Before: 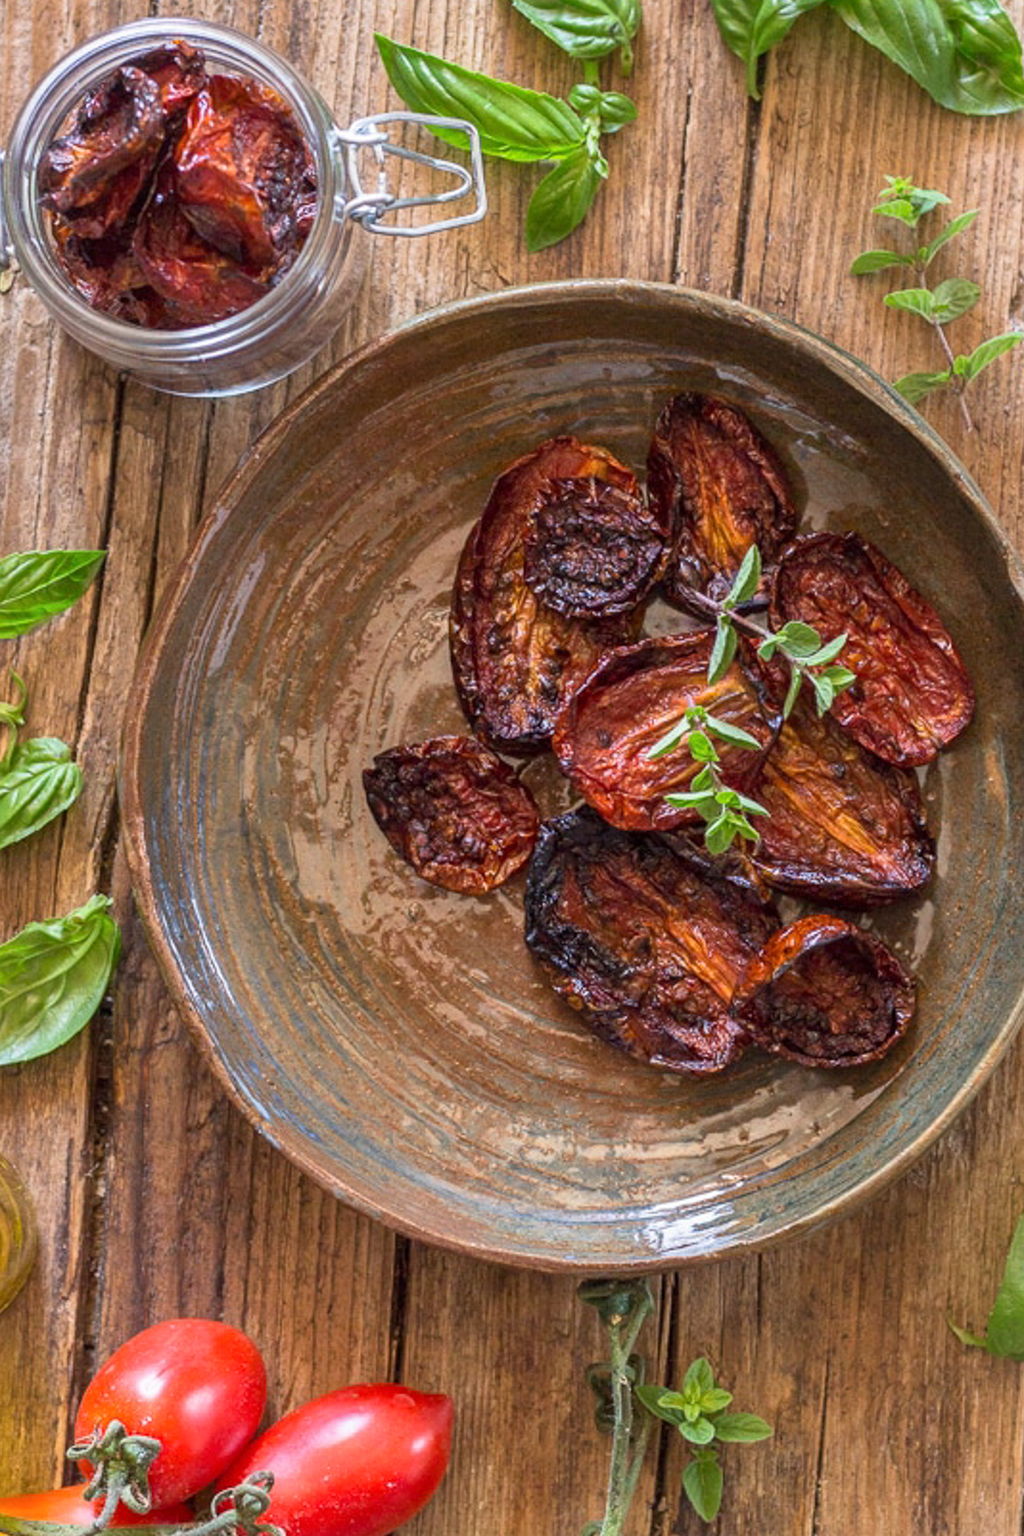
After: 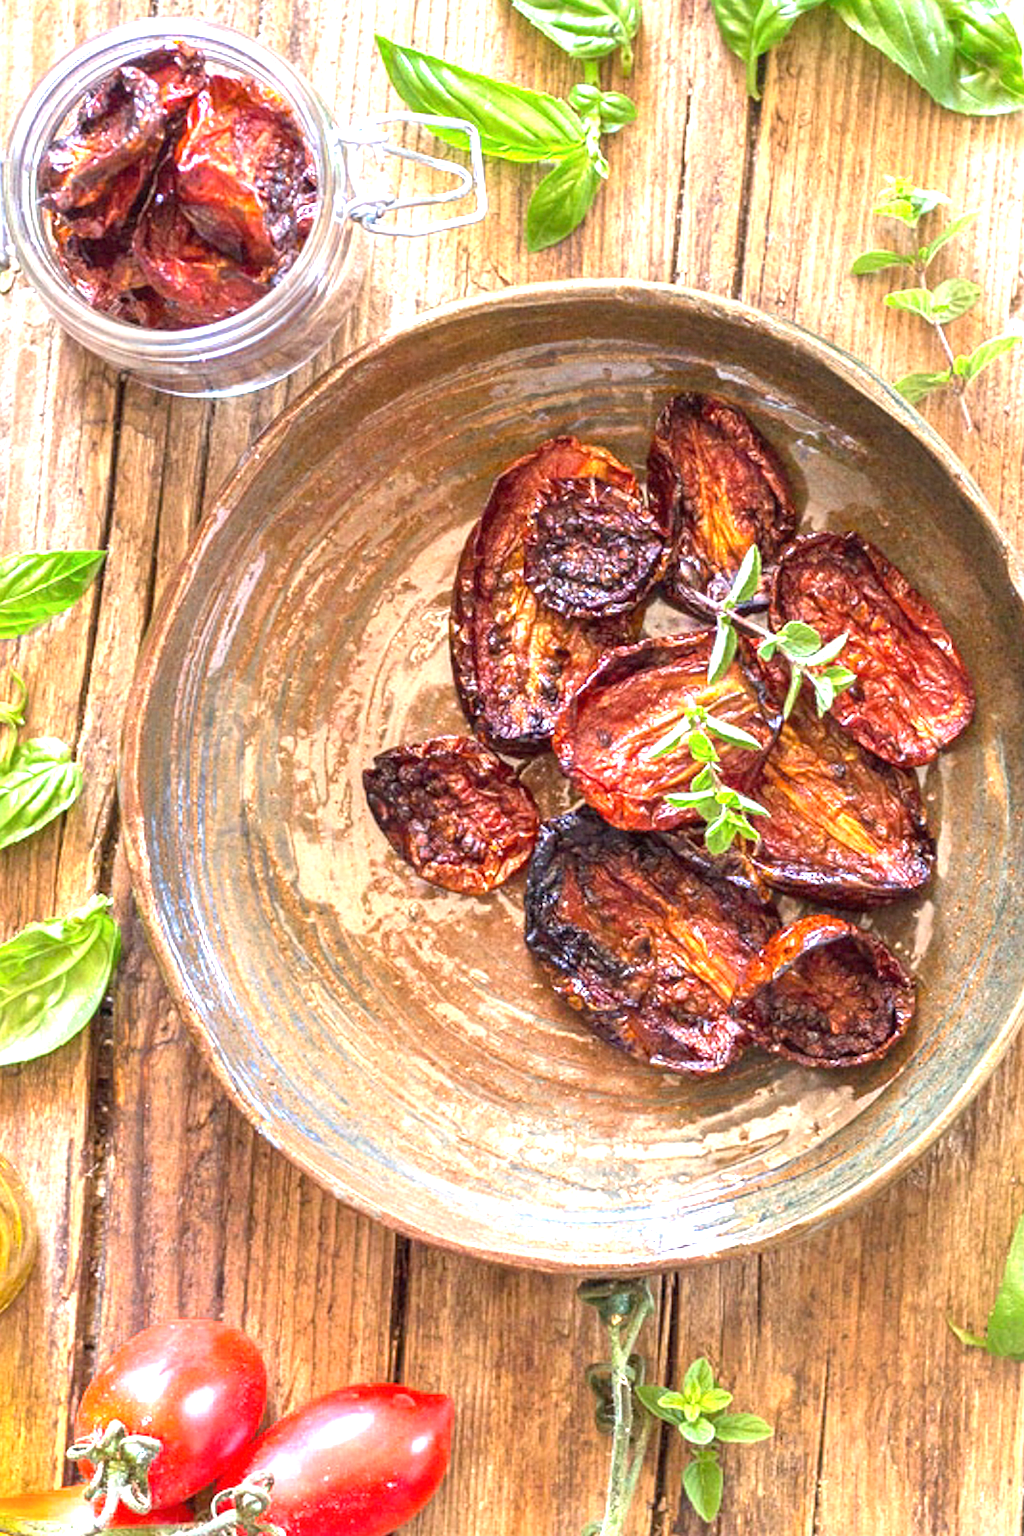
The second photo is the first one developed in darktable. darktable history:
exposure: black level correction 0, exposure 1.595 EV, compensate highlight preservation false
